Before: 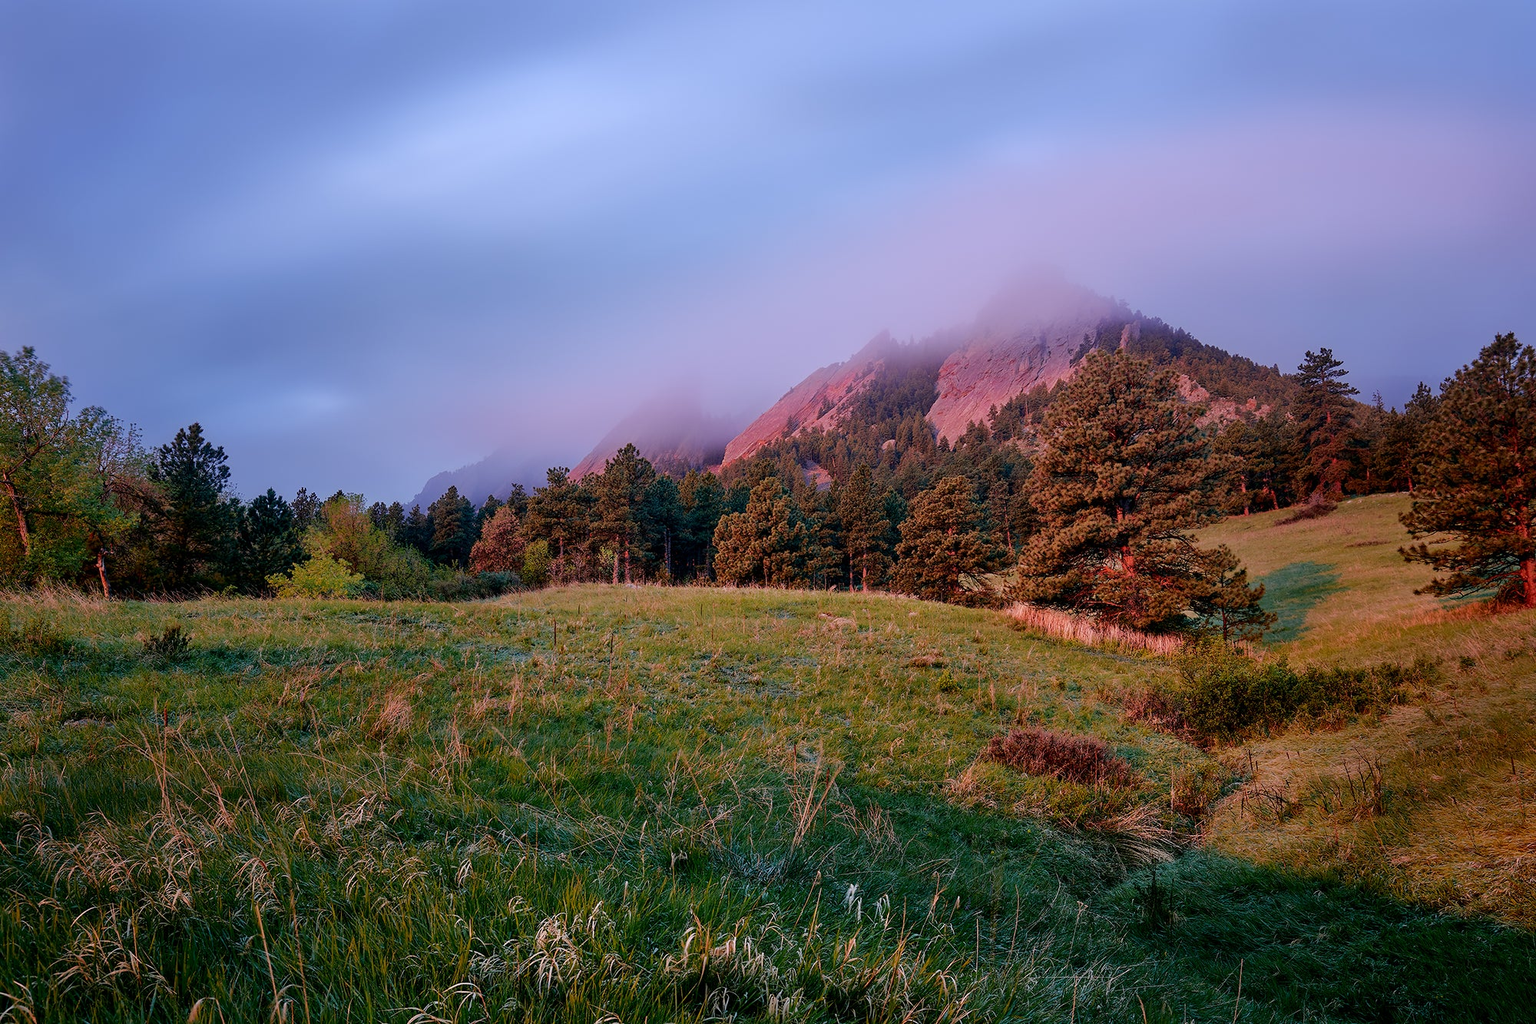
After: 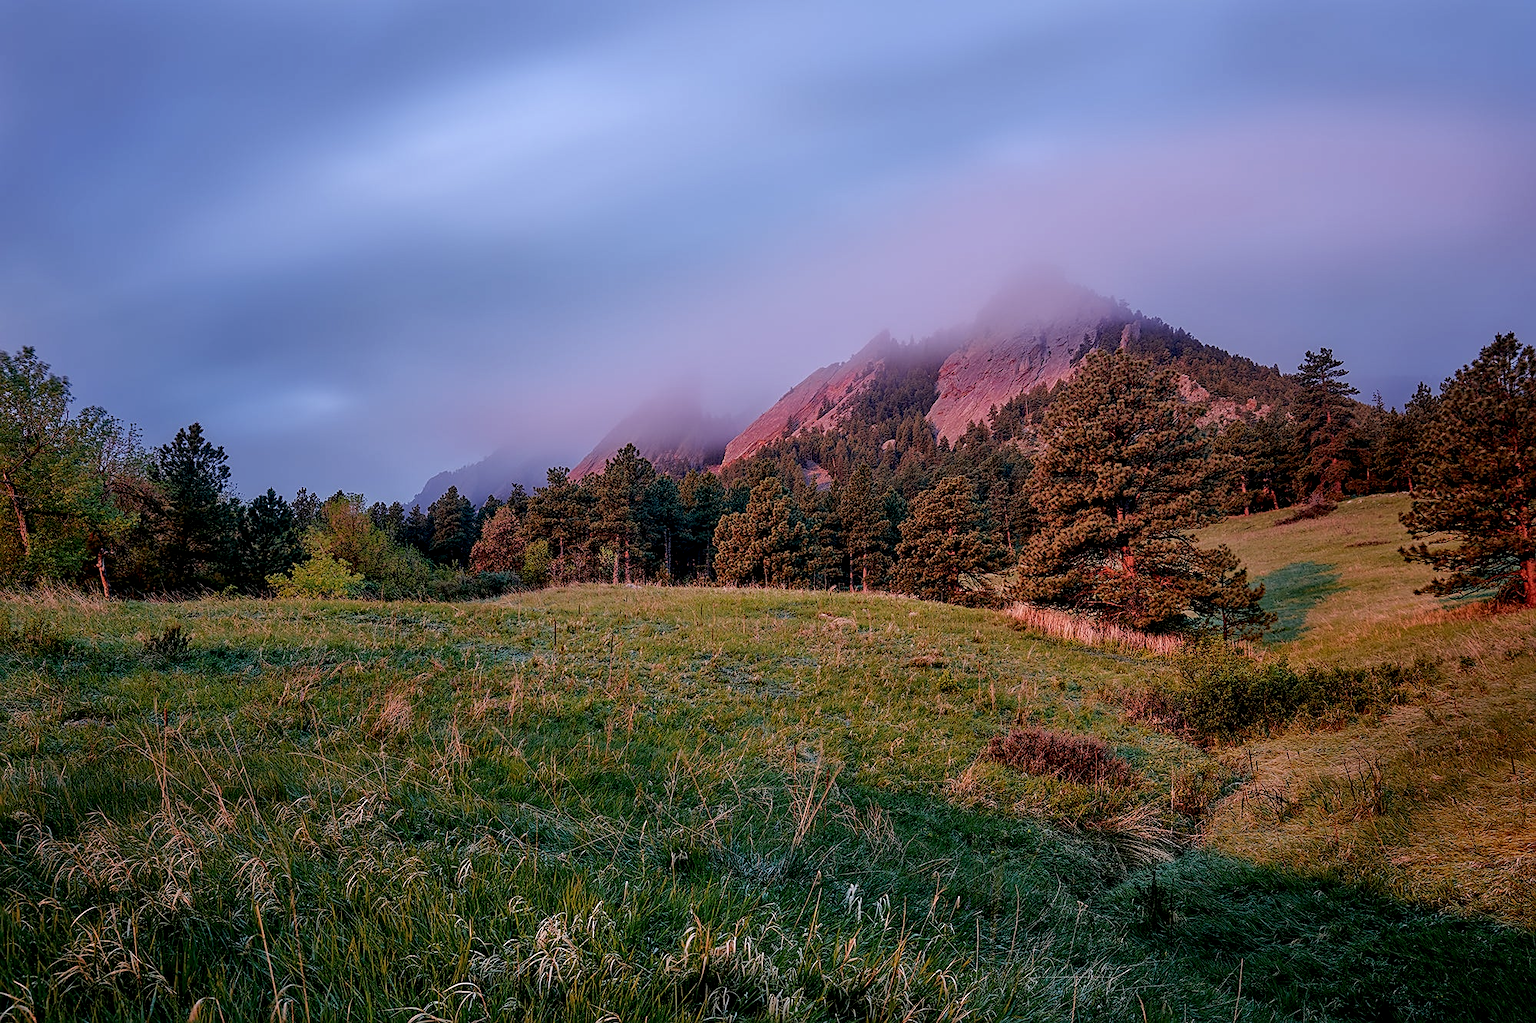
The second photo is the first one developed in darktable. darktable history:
local contrast: detail 130%
exposure: exposure -0.21 EV, compensate highlight preservation false
sharpen: on, module defaults
tone equalizer: on, module defaults
